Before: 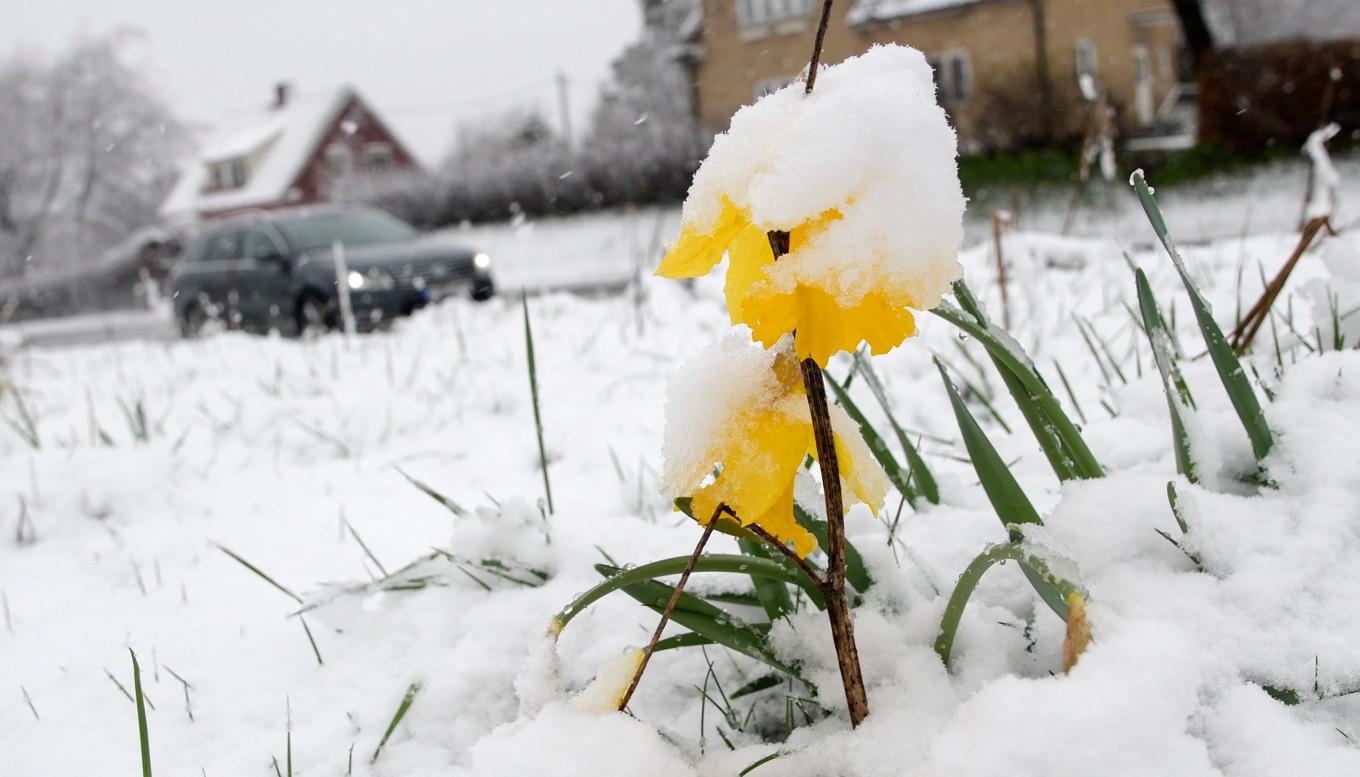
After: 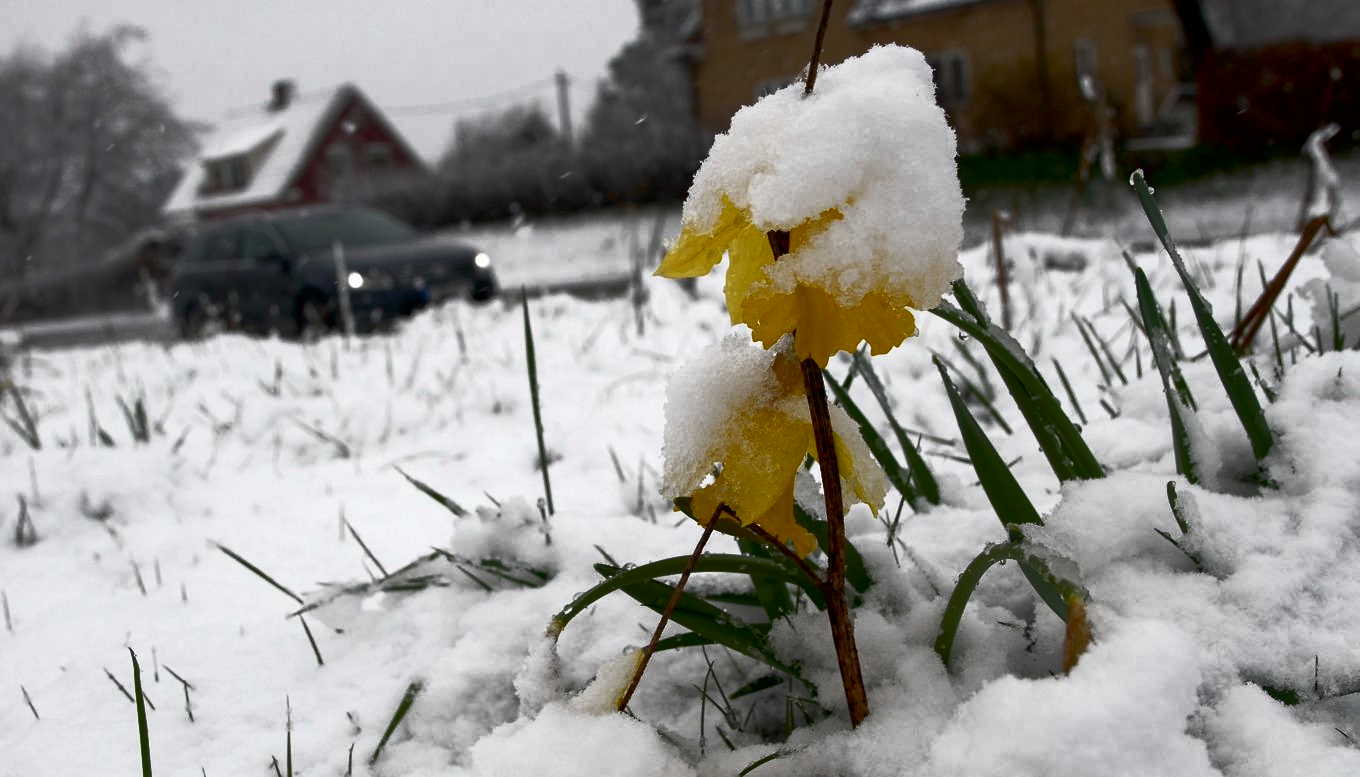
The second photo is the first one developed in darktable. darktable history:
contrast brightness saturation: contrast 0.07, brightness -0.14, saturation 0.11
color balance rgb: perceptual saturation grading › global saturation 20%, perceptual saturation grading › highlights -25%, perceptual saturation grading › shadows 50%, global vibrance -25%
base curve: curves: ch0 [(0, 0) (0.564, 0.291) (0.802, 0.731) (1, 1)]
